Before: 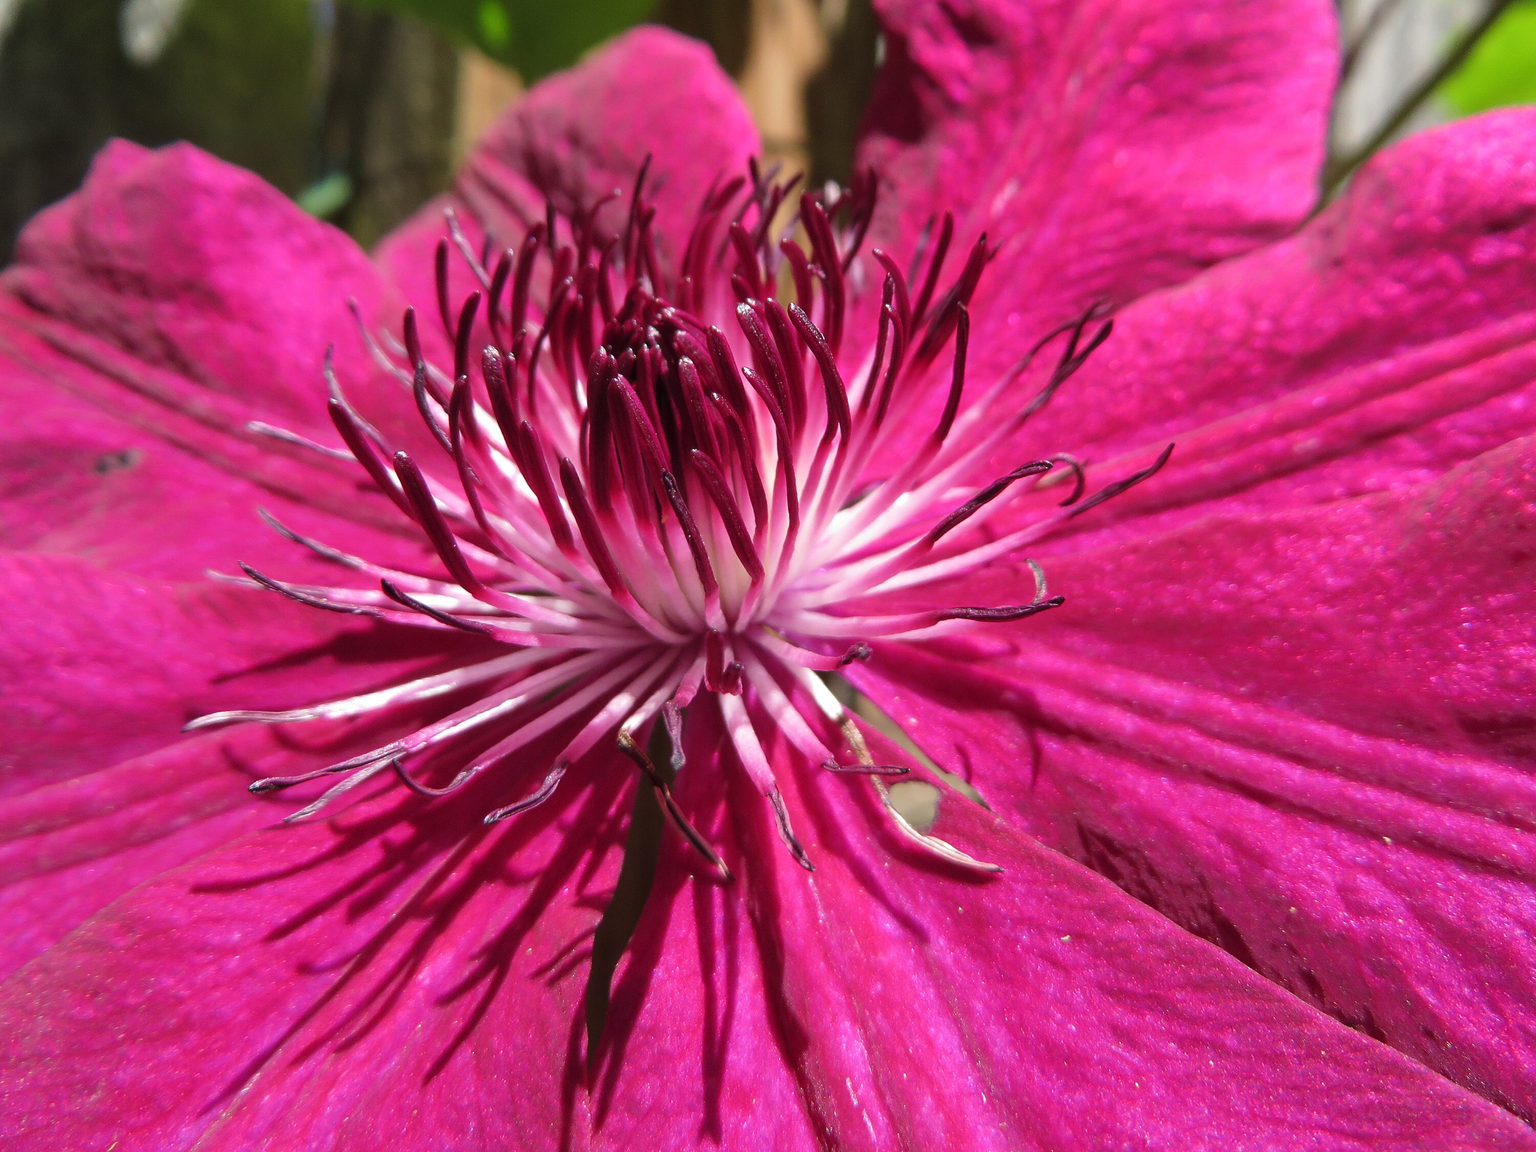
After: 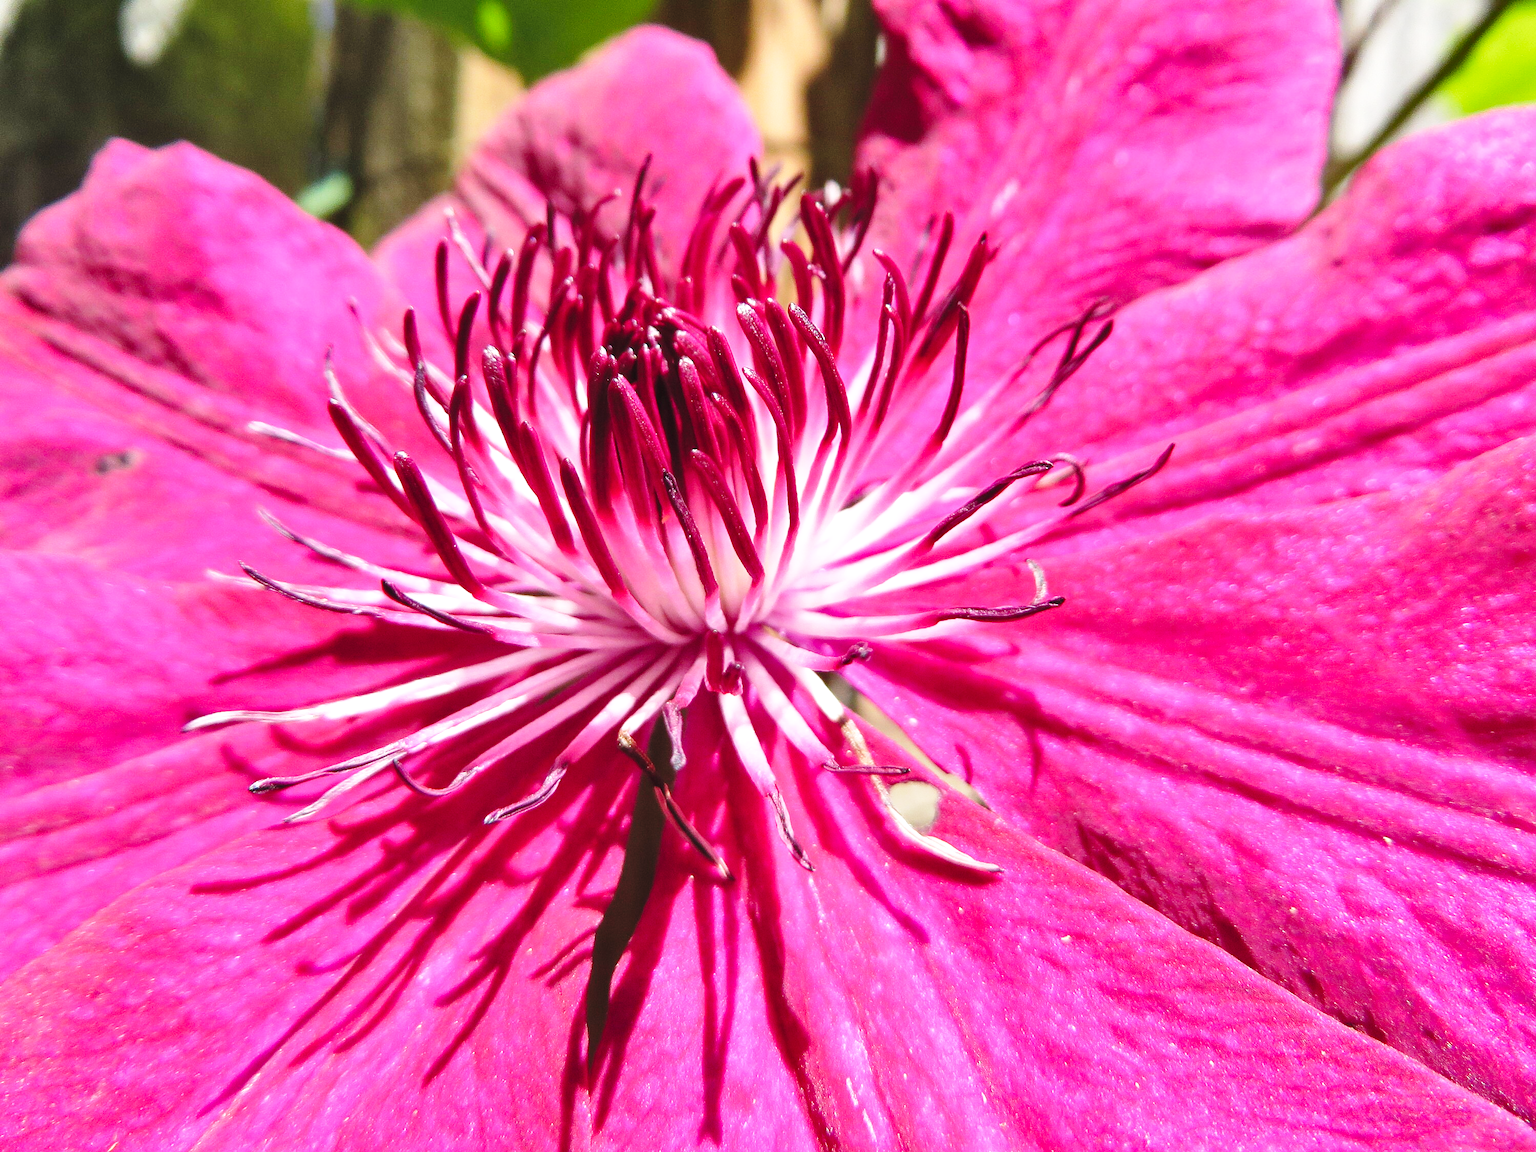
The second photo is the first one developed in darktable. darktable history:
base curve: curves: ch0 [(0, 0) (0.028, 0.03) (0.121, 0.232) (0.46, 0.748) (0.859, 0.968) (1, 1)], preserve colors none
shadows and highlights: shadows 33.51, highlights -47.05, compress 49.6%, soften with gaussian
exposure: black level correction -0.002, exposure 0.528 EV, compensate exposure bias true, compensate highlight preservation false
